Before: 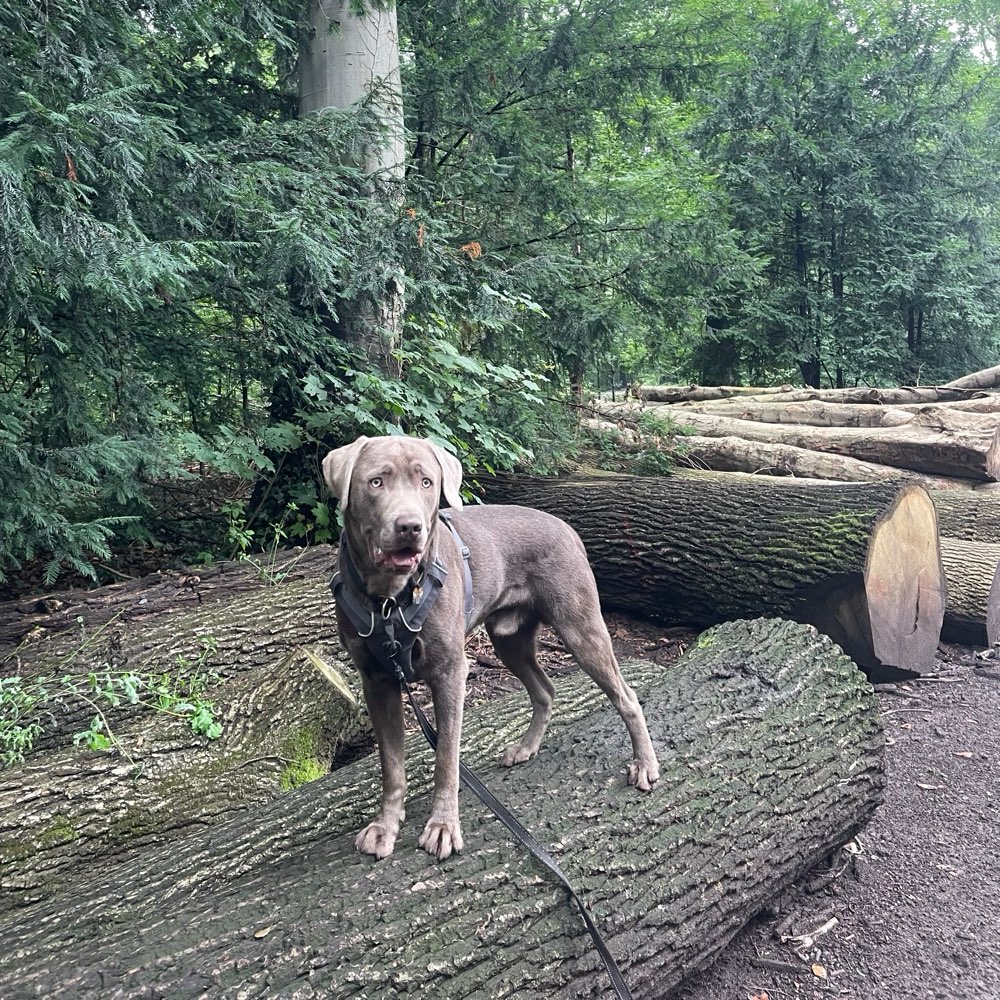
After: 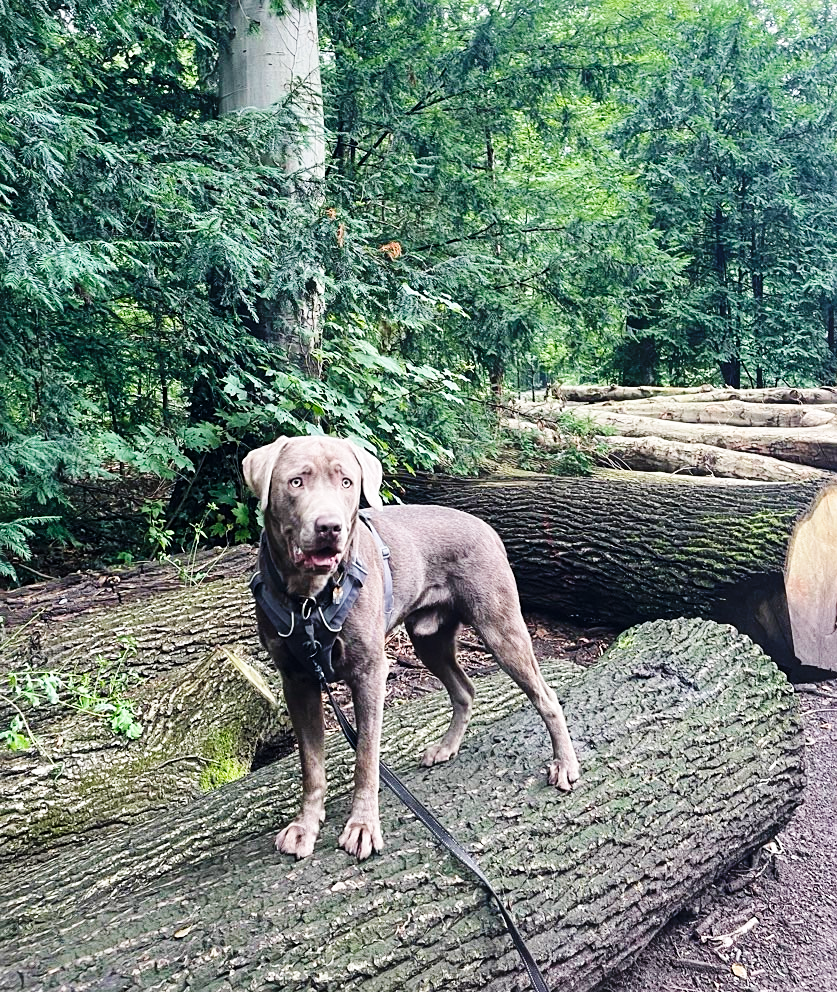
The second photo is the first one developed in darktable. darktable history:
velvia: on, module defaults
sharpen: amount 0.2
base curve: curves: ch0 [(0, 0) (0.036, 0.025) (0.121, 0.166) (0.206, 0.329) (0.605, 0.79) (1, 1)], preserve colors none
crop: left 8.026%, right 7.374%
